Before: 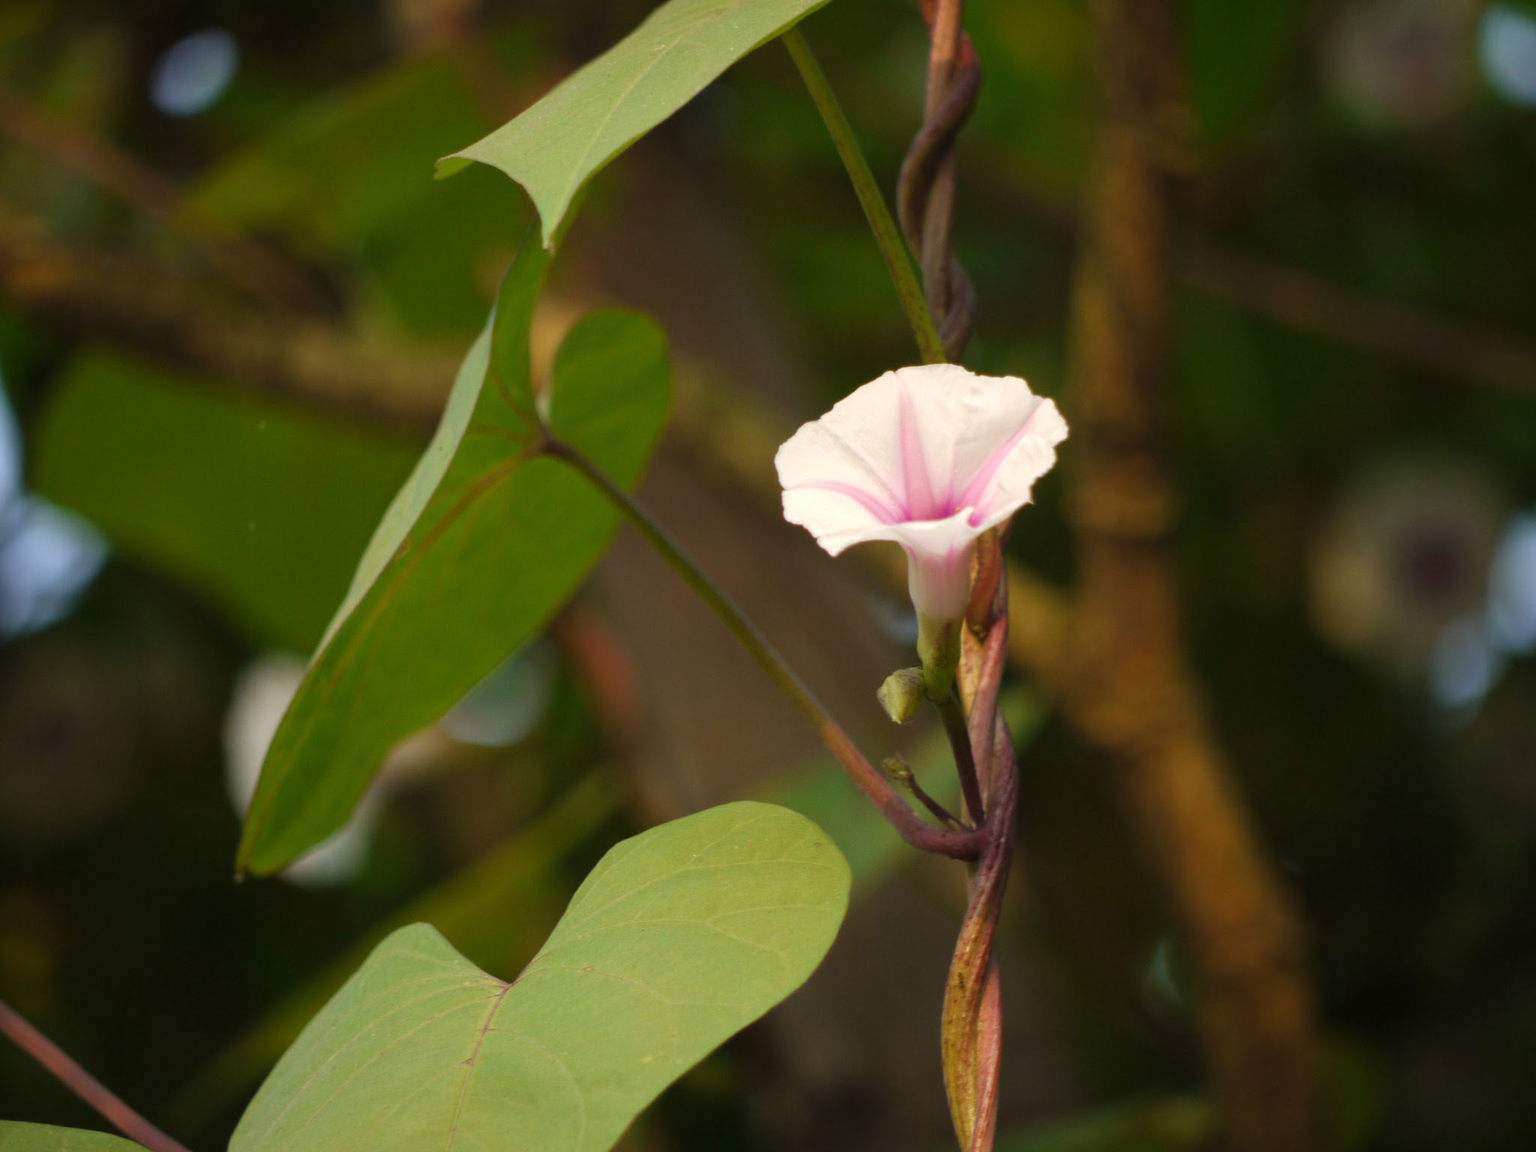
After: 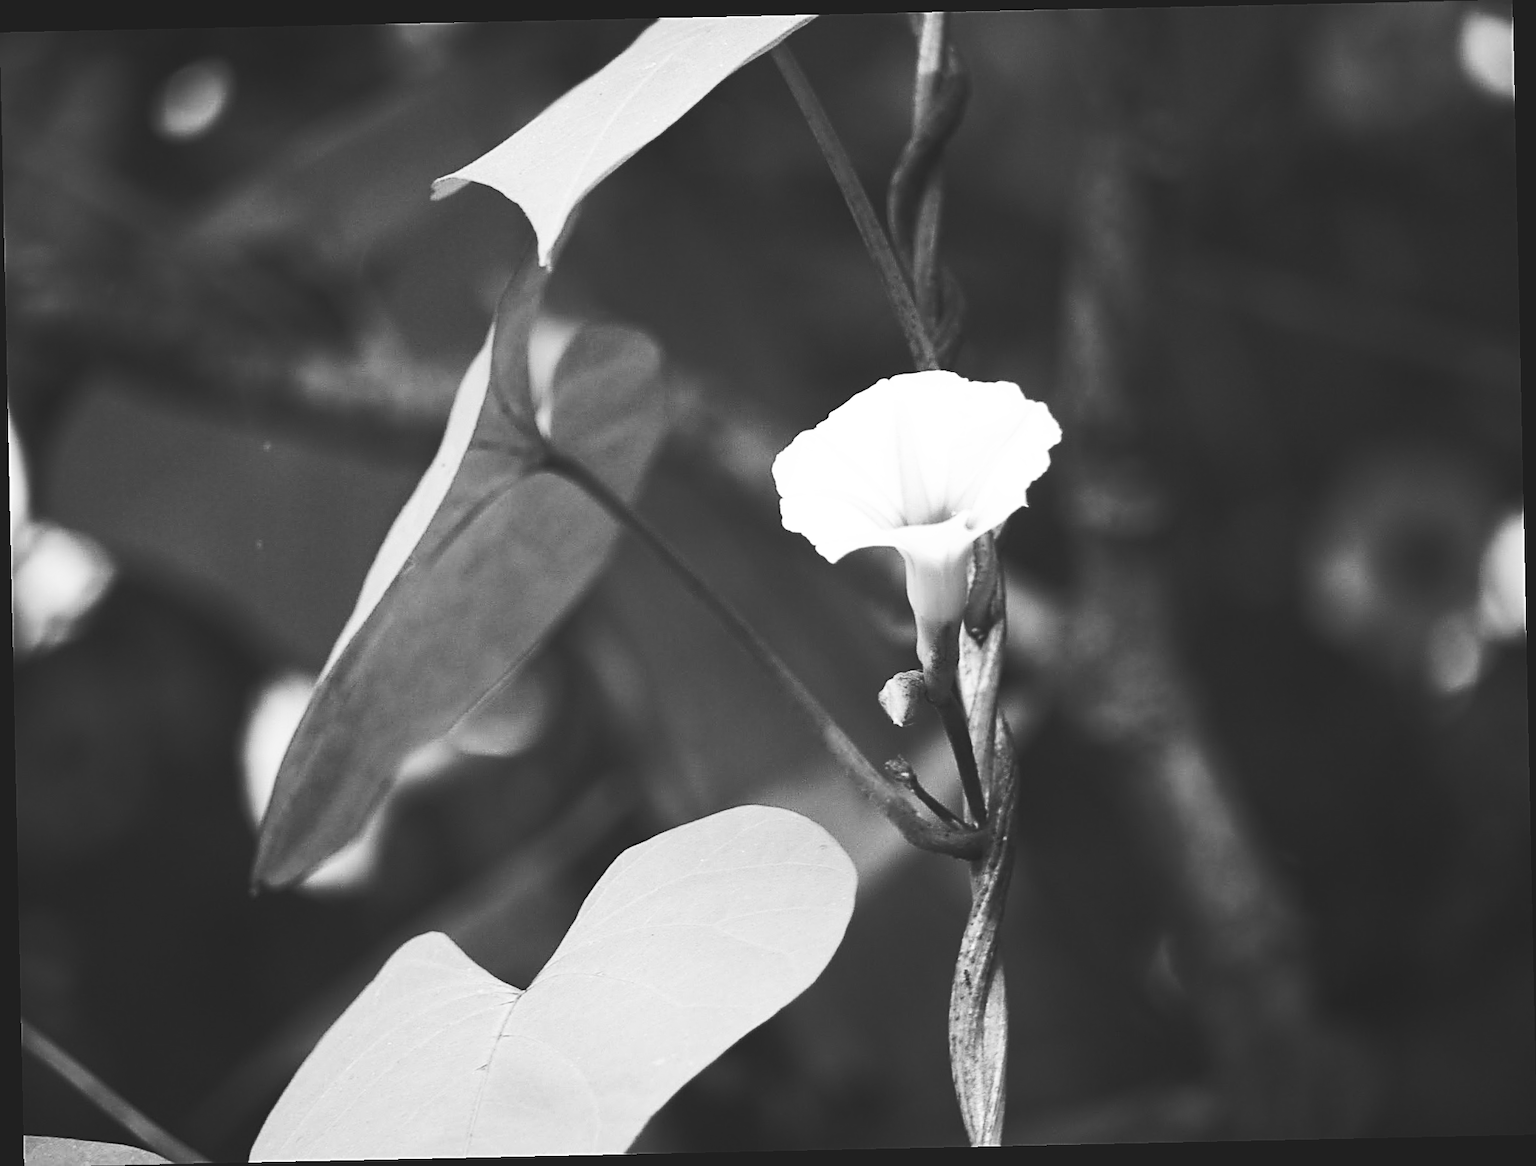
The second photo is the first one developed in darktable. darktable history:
base curve: curves: ch0 [(0, 0.015) (0.085, 0.116) (0.134, 0.298) (0.19, 0.545) (0.296, 0.764) (0.599, 0.982) (1, 1)], preserve colors none
rotate and perspective: rotation -1.24°, automatic cropping off
exposure: compensate highlight preservation false
sharpen: amount 1
monochrome: a 2.21, b -1.33, size 2.2
